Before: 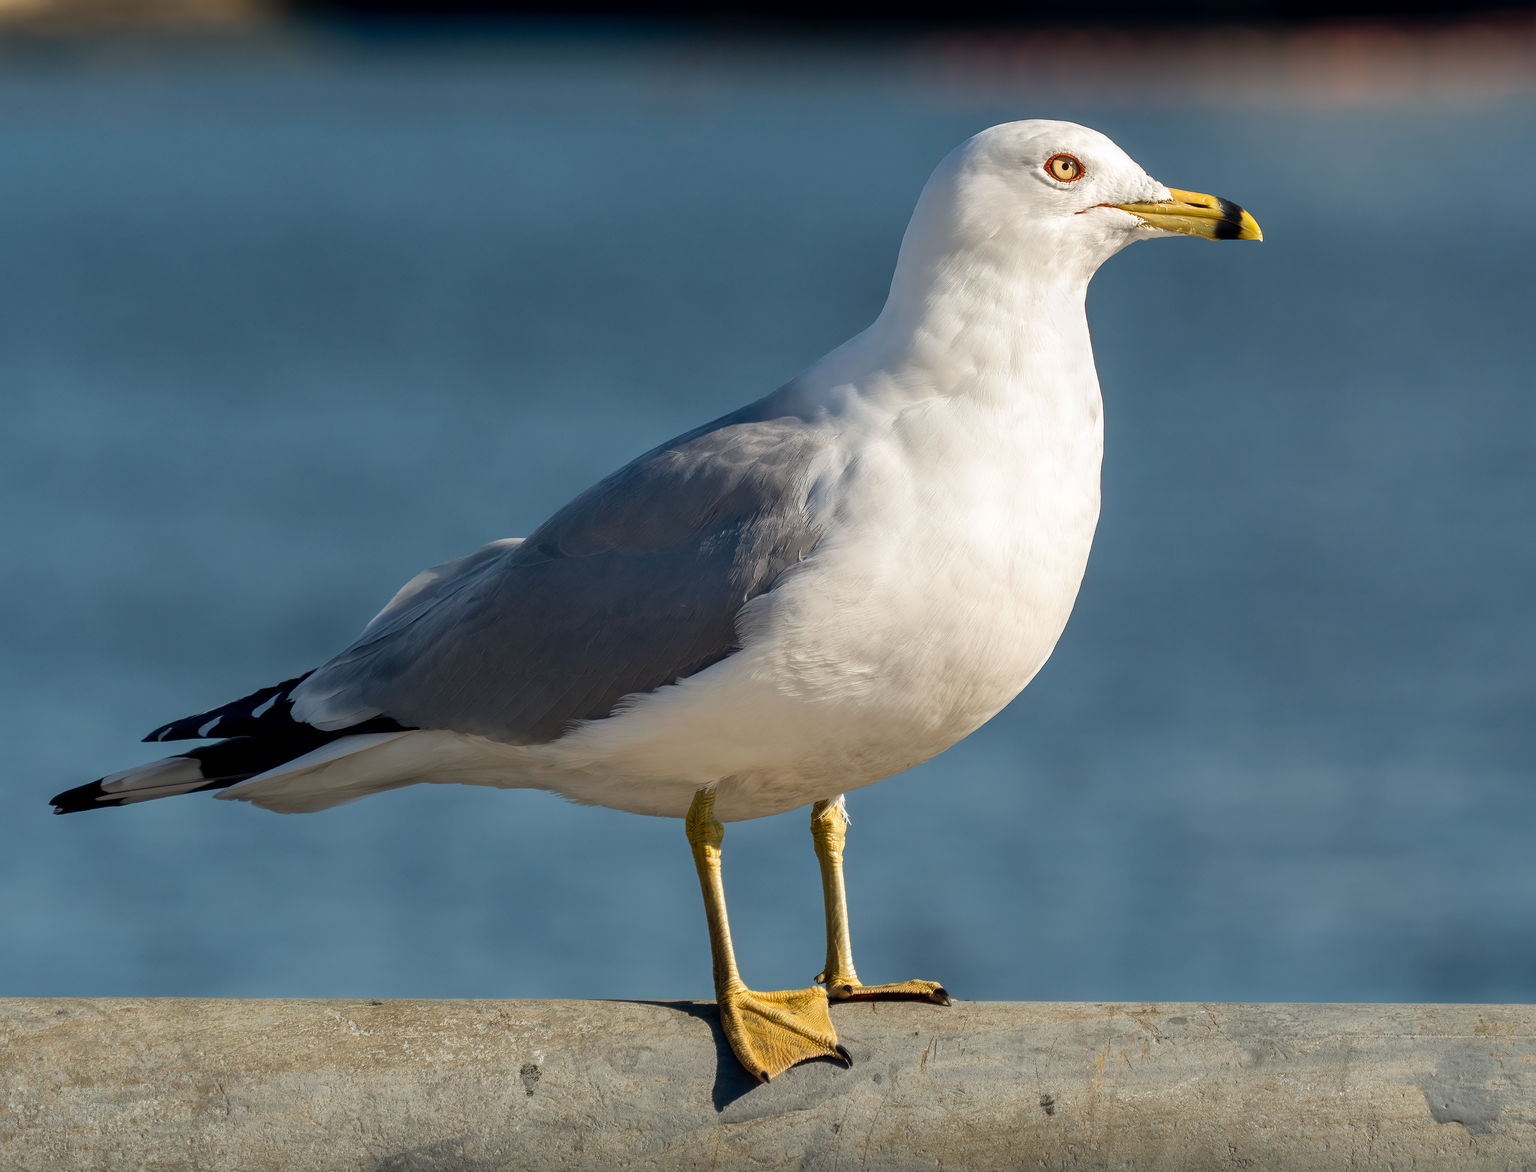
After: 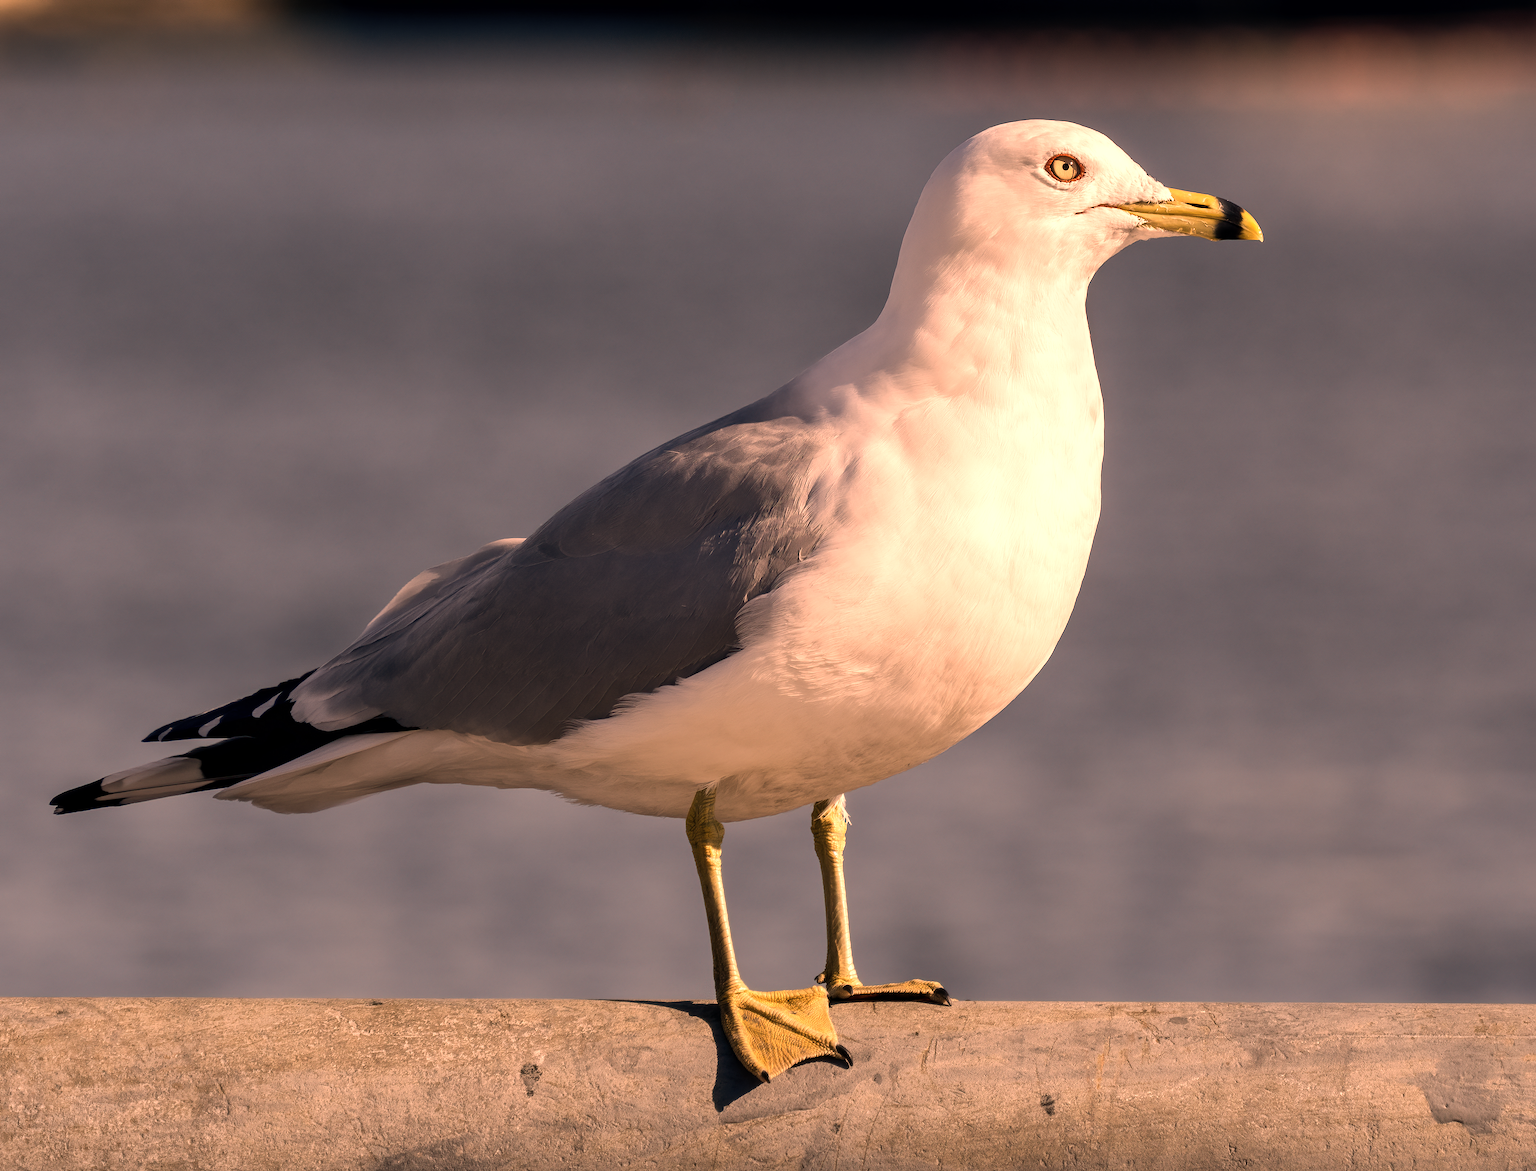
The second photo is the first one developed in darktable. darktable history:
tone equalizer: -8 EV -0.417 EV, -7 EV -0.389 EV, -6 EV -0.333 EV, -5 EV -0.222 EV, -3 EV 0.222 EV, -2 EV 0.333 EV, -1 EV 0.389 EV, +0 EV 0.417 EV, edges refinement/feathering 500, mask exposure compensation -1.57 EV, preserve details no
color correction: highlights a* 40, highlights b* 40, saturation 0.69
